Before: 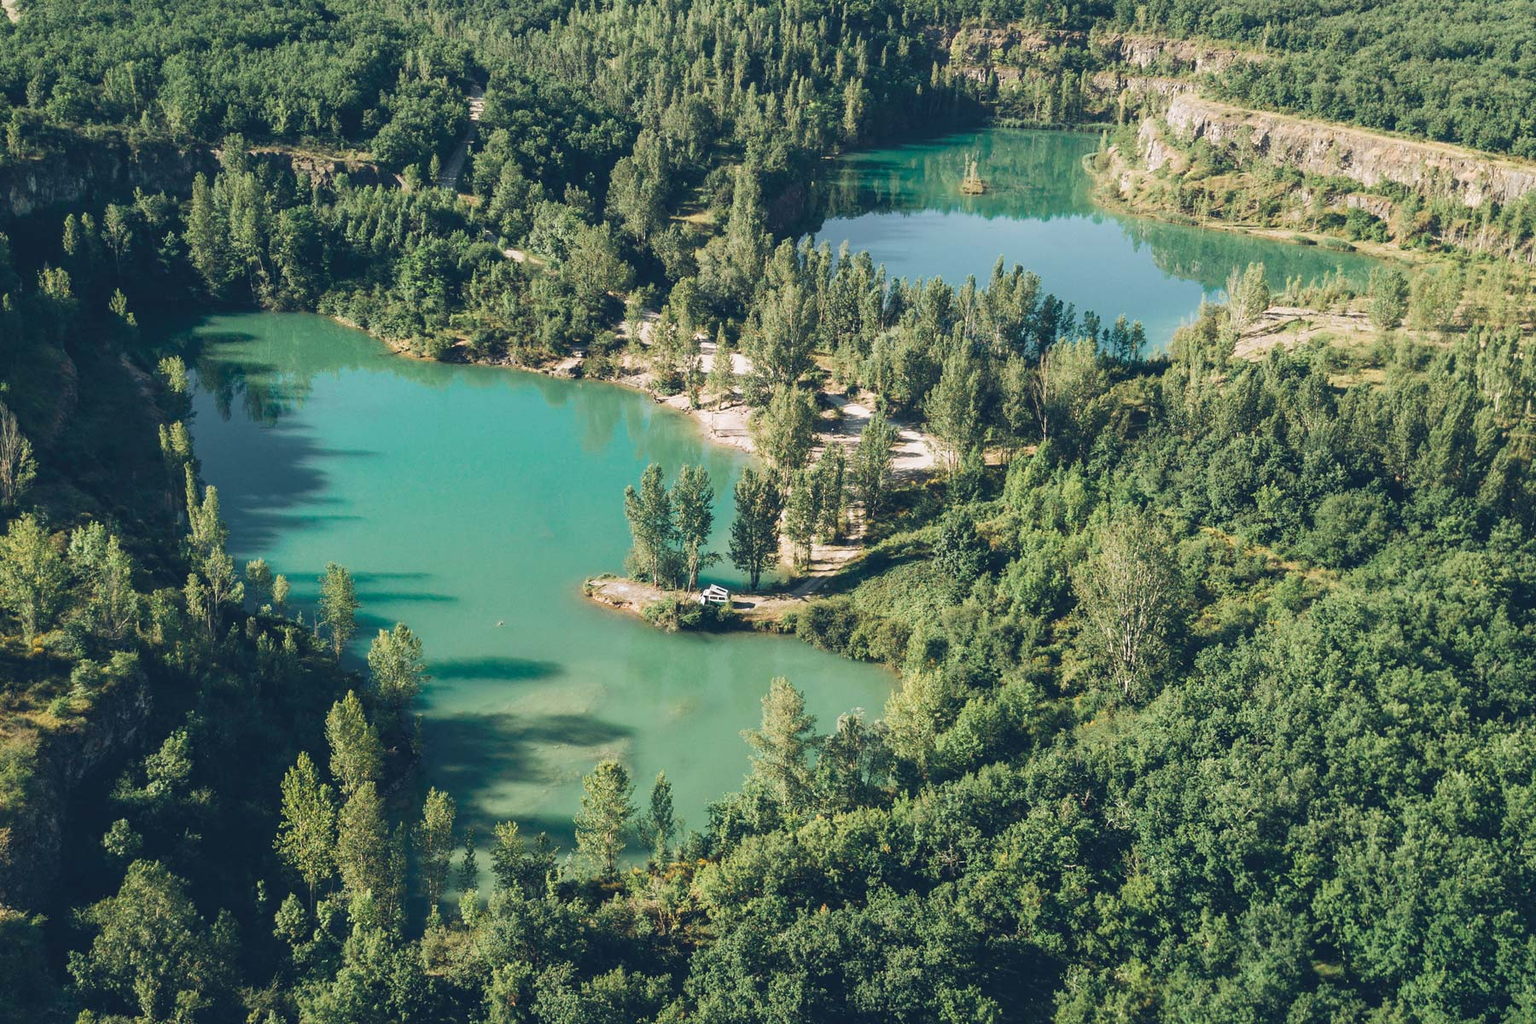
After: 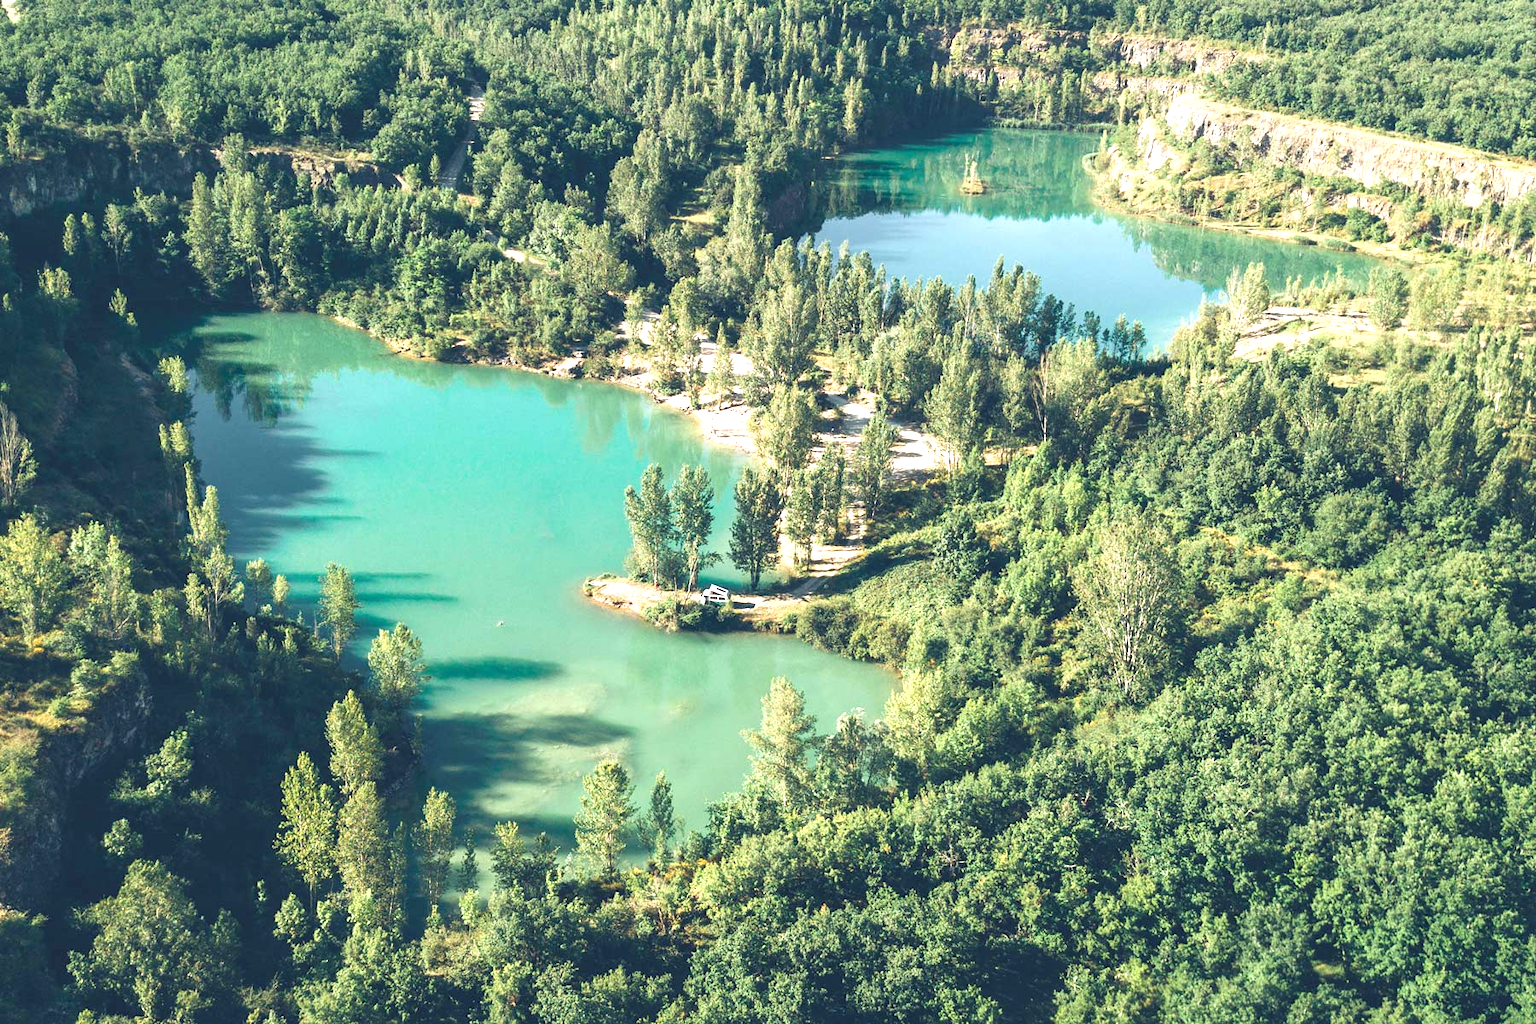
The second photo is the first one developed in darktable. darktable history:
exposure: exposure 0.95 EV, compensate highlight preservation false
